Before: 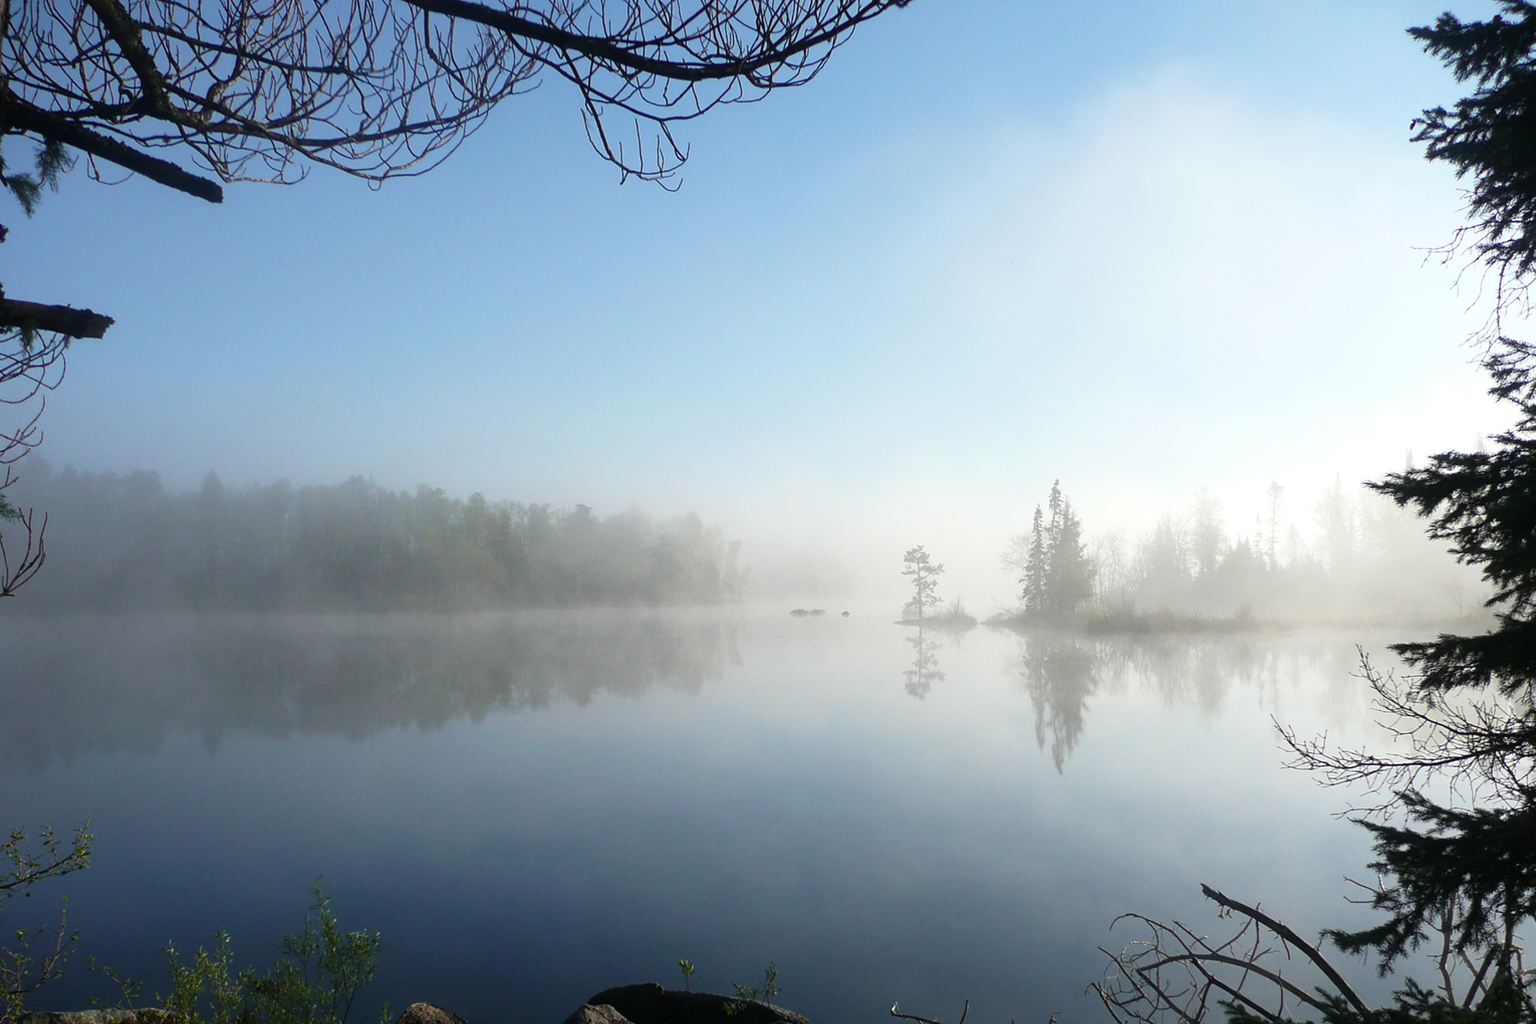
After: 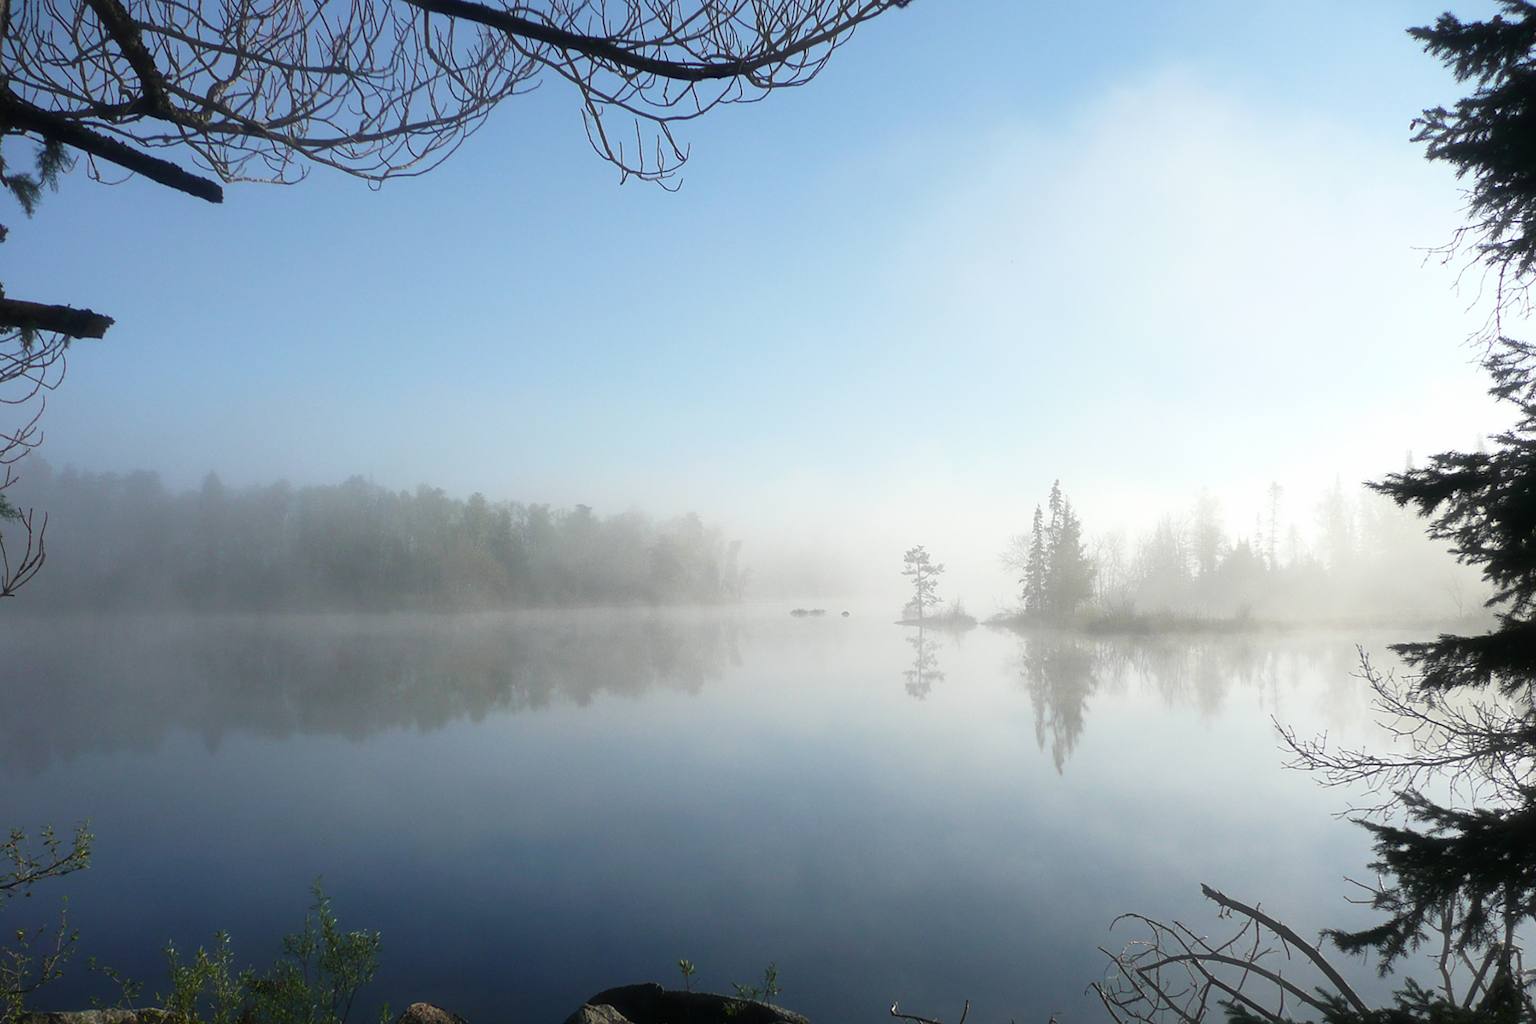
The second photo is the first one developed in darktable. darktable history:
haze removal: strength -0.087, distance 0.356, compatibility mode true, adaptive false
